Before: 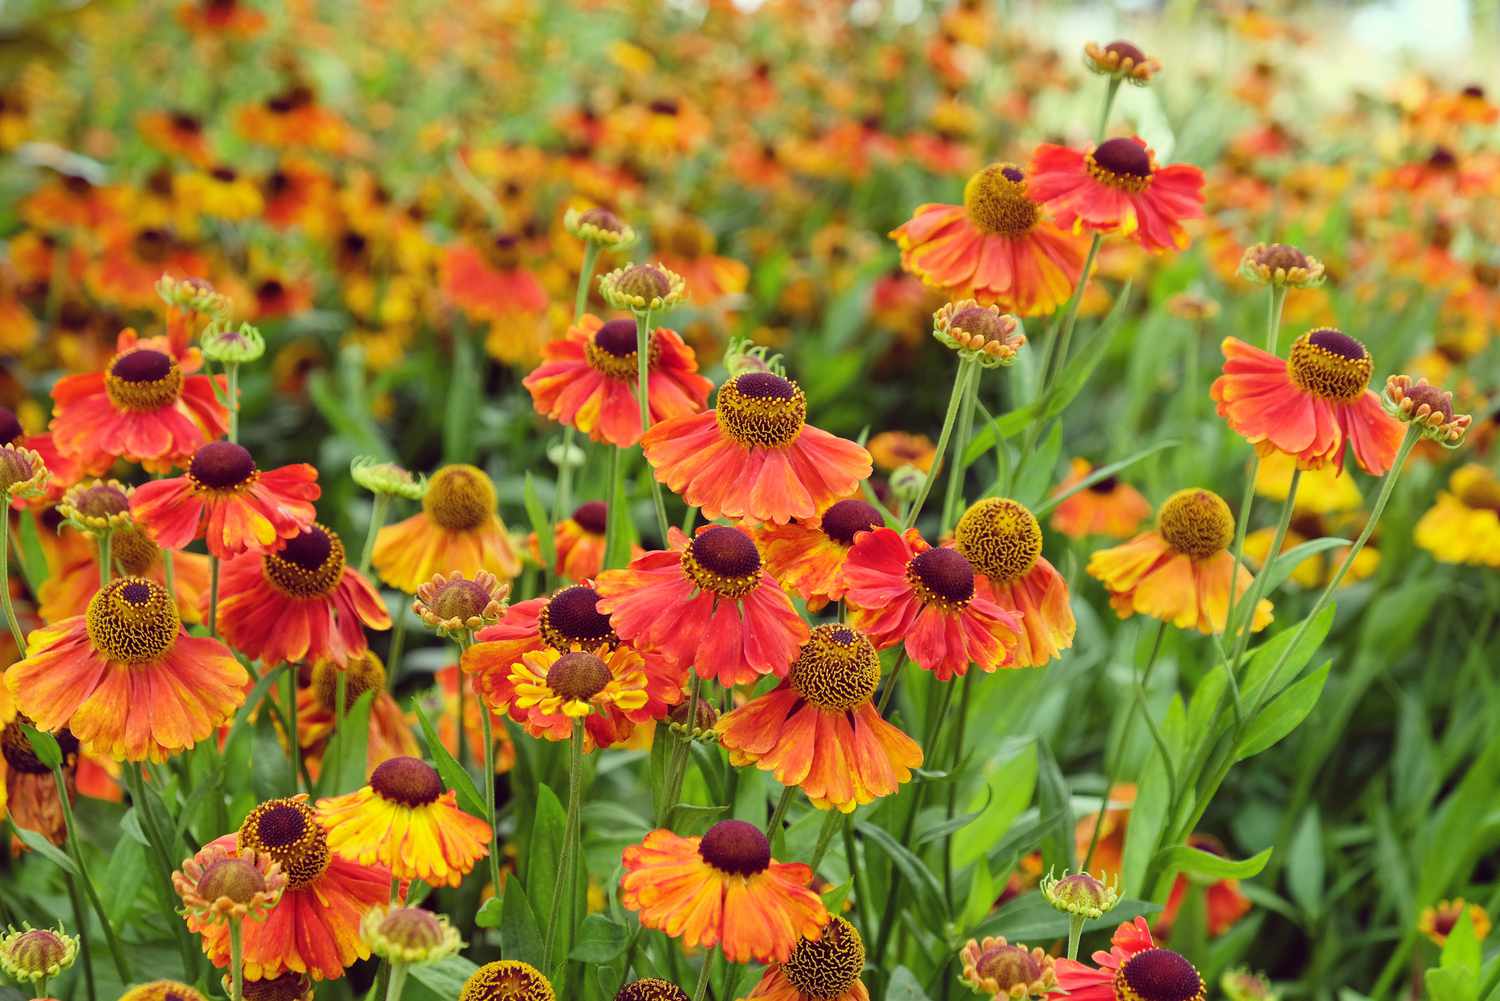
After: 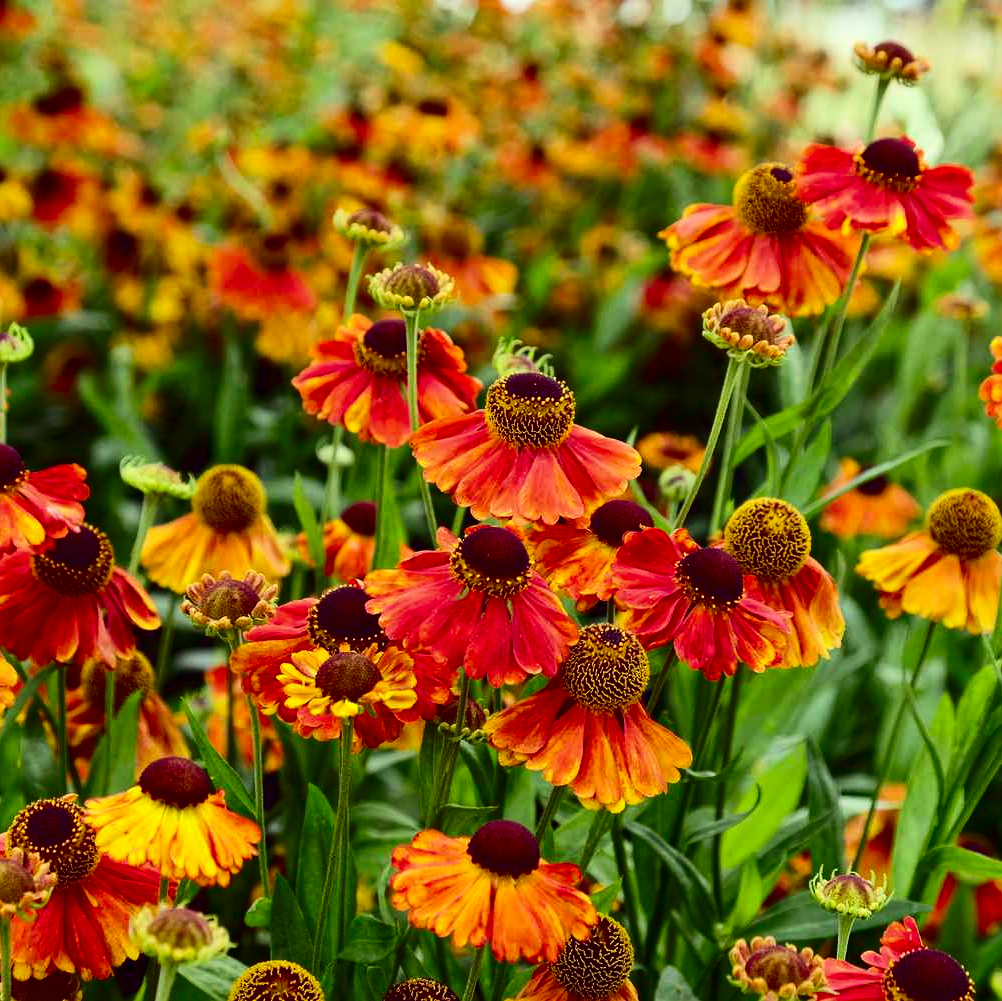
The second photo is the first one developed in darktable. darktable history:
crop: left 15.426%, right 17.759%
contrast brightness saturation: contrast 0.242, brightness -0.244, saturation 0.149
